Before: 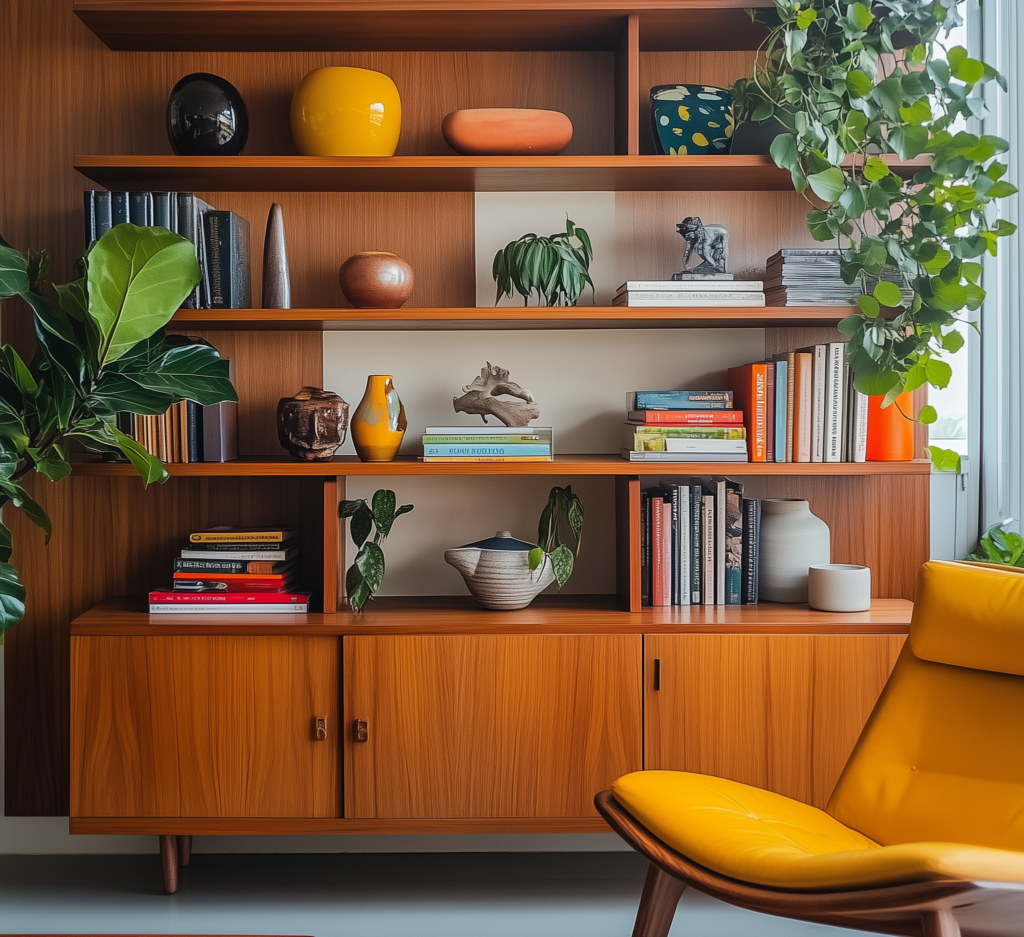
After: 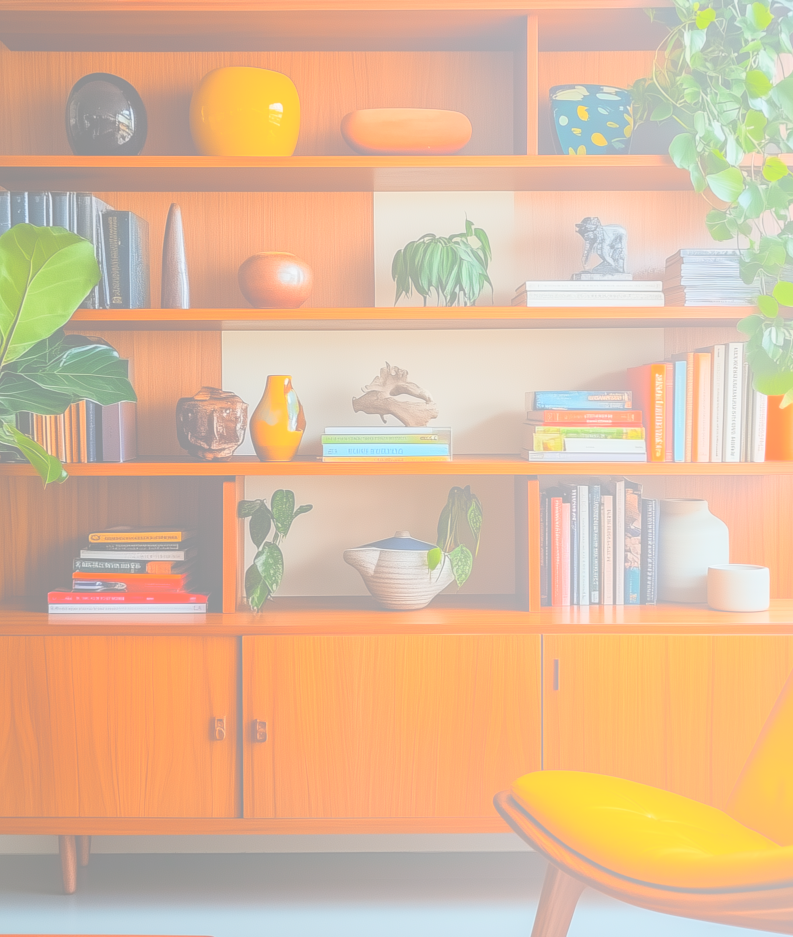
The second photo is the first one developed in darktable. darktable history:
rotate and perspective: automatic cropping off
bloom: size 70%, threshold 25%, strength 70%
crop: left 9.88%, right 12.664%
